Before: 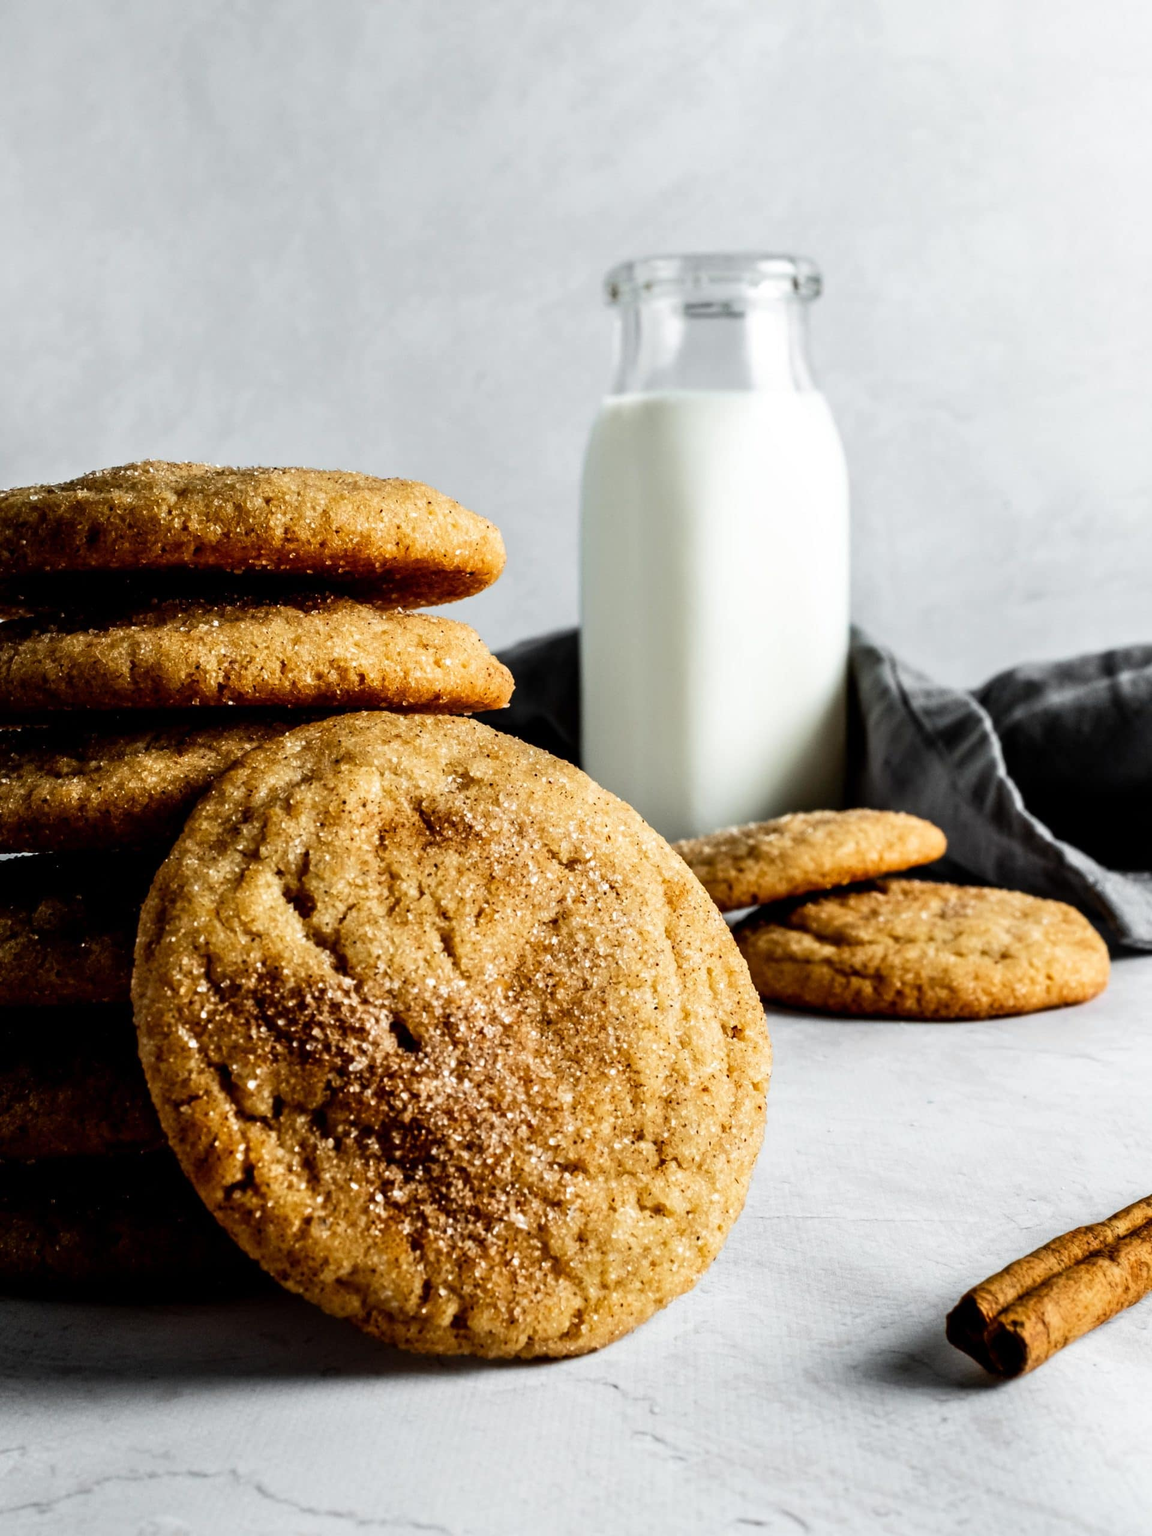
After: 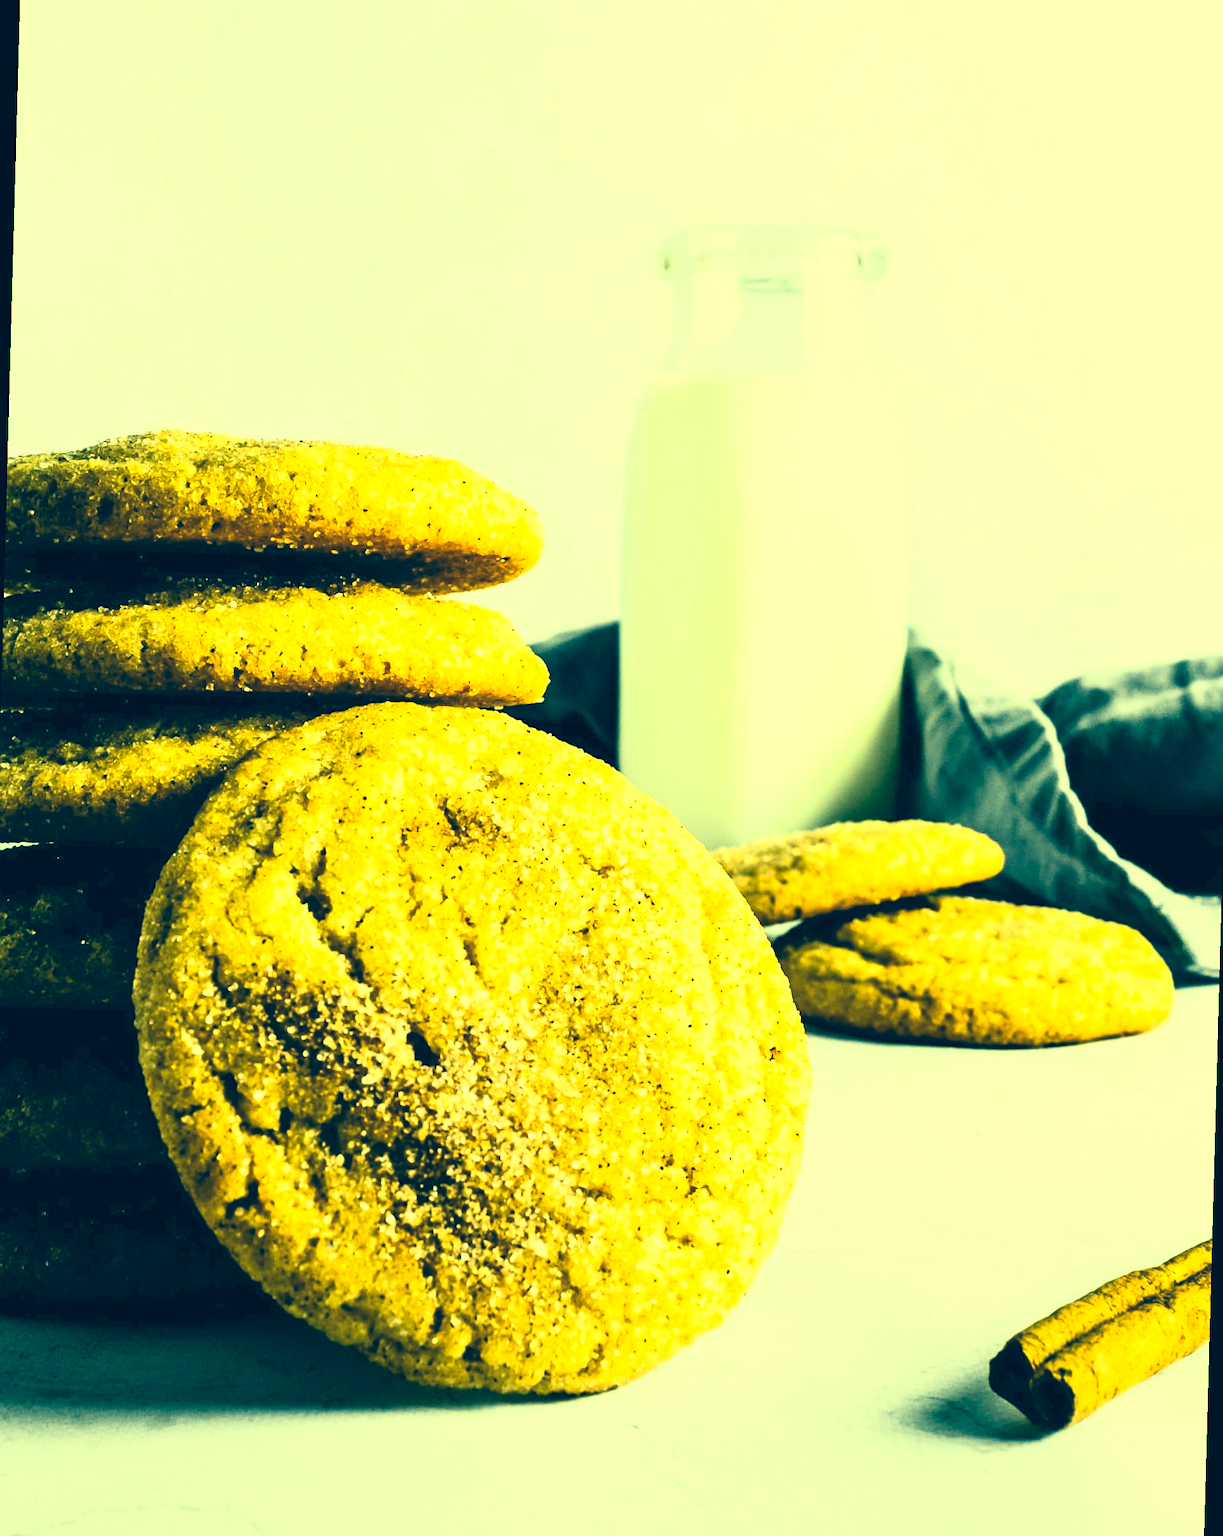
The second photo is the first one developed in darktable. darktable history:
color correction: highlights a* -15.58, highlights b* 40, shadows a* -40, shadows b* -26.18
rotate and perspective: rotation 1.57°, crop left 0.018, crop right 0.982, crop top 0.039, crop bottom 0.961
sharpen: amount 0.2
graduated density: rotation -180°, offset 24.95
contrast brightness saturation: contrast 0.39, brightness 0.53
exposure: exposure 1 EV, compensate highlight preservation false
